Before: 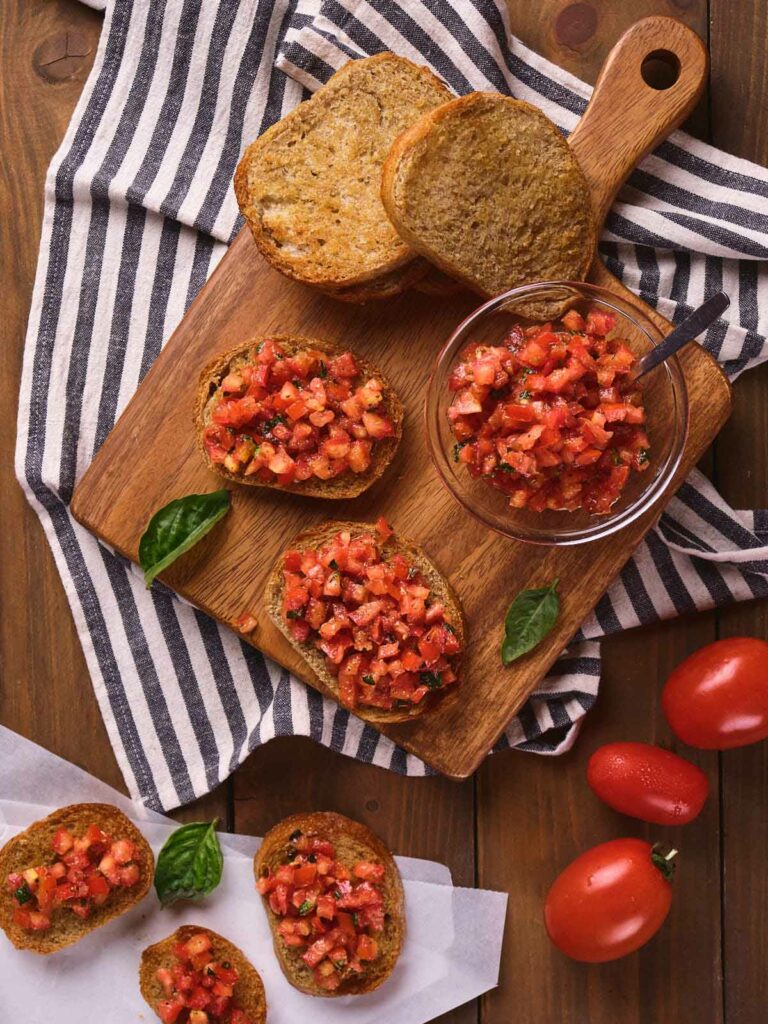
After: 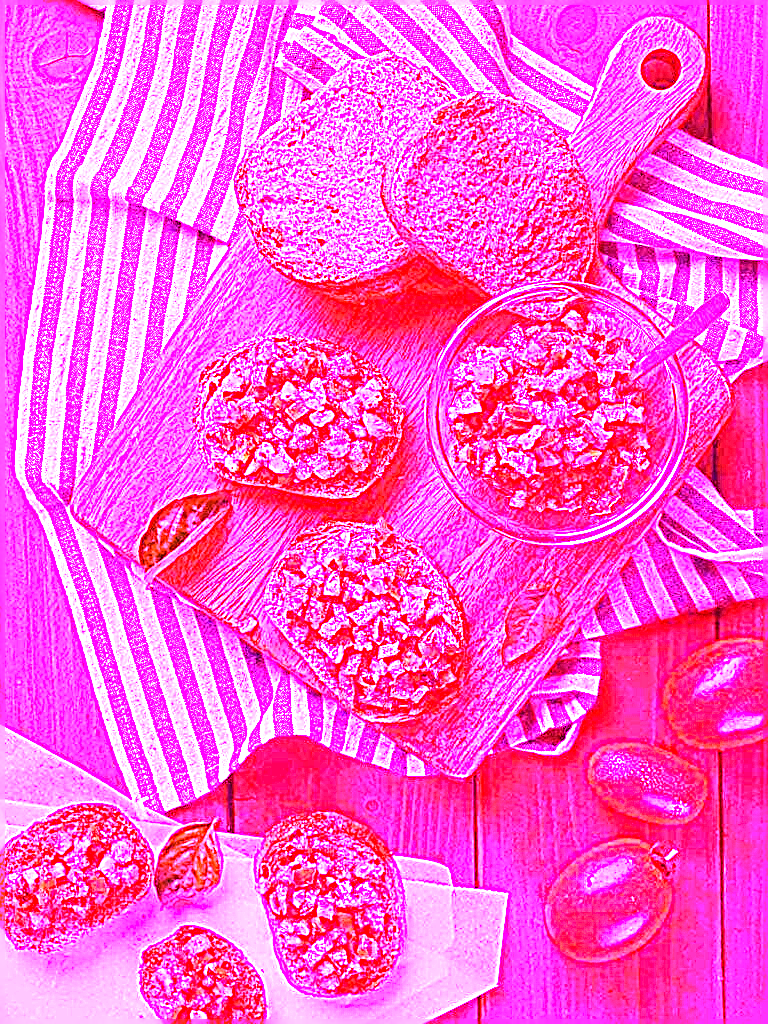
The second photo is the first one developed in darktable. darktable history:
white balance: red 8, blue 8
sharpen: on, module defaults
local contrast: highlights 100%, shadows 100%, detail 120%, midtone range 0.2
